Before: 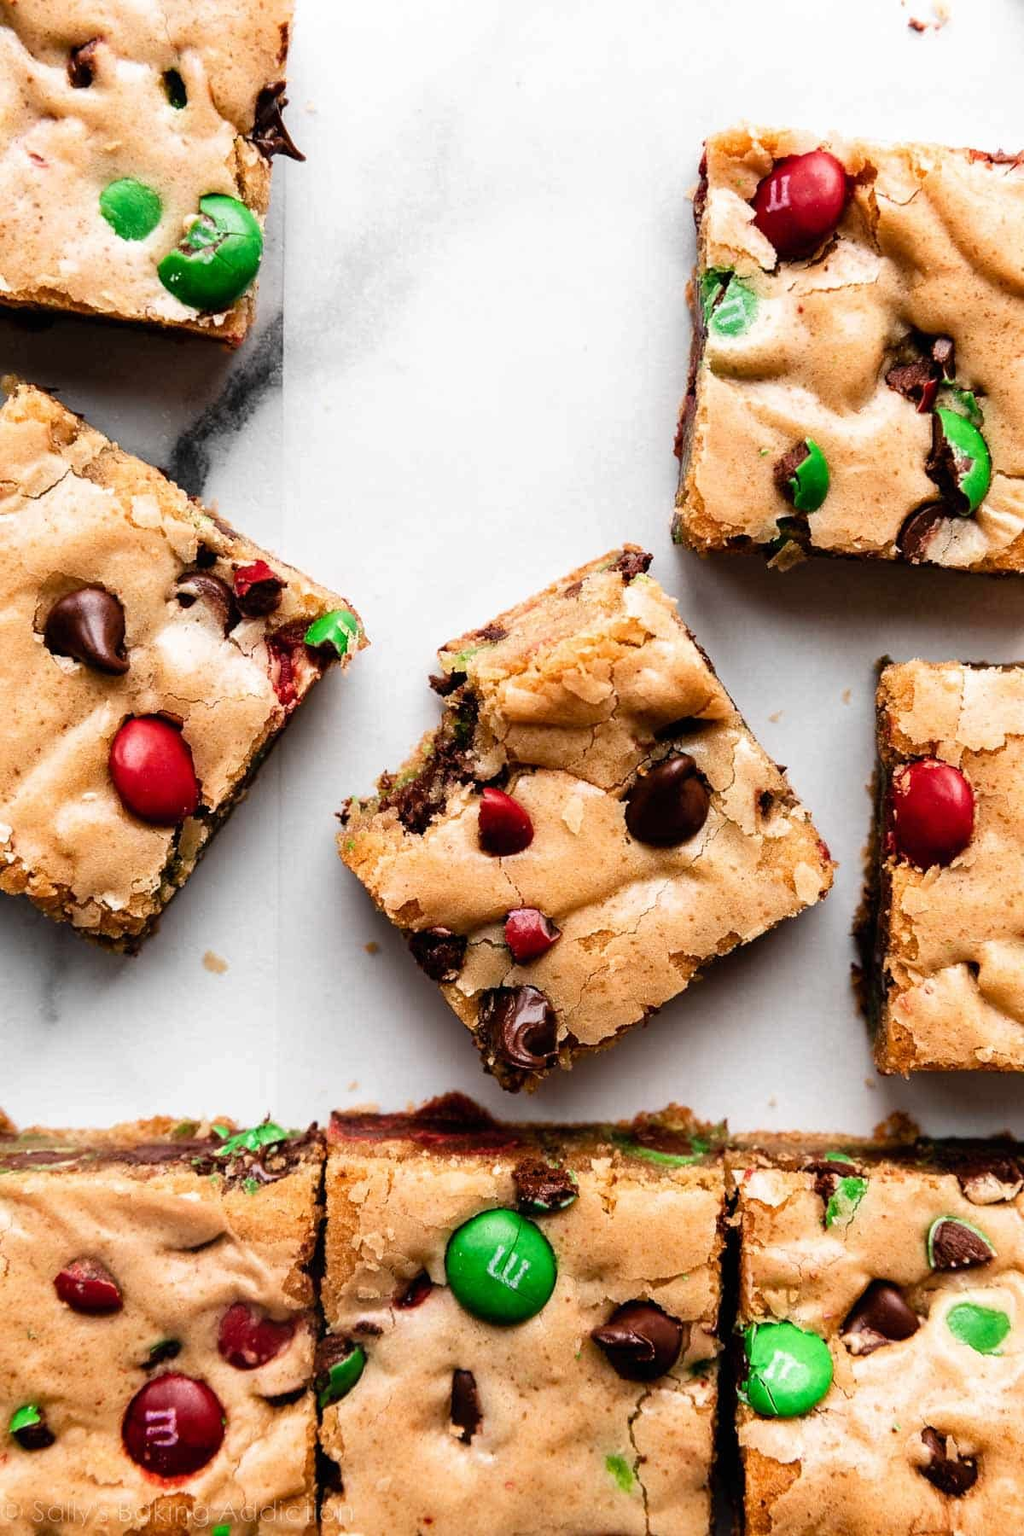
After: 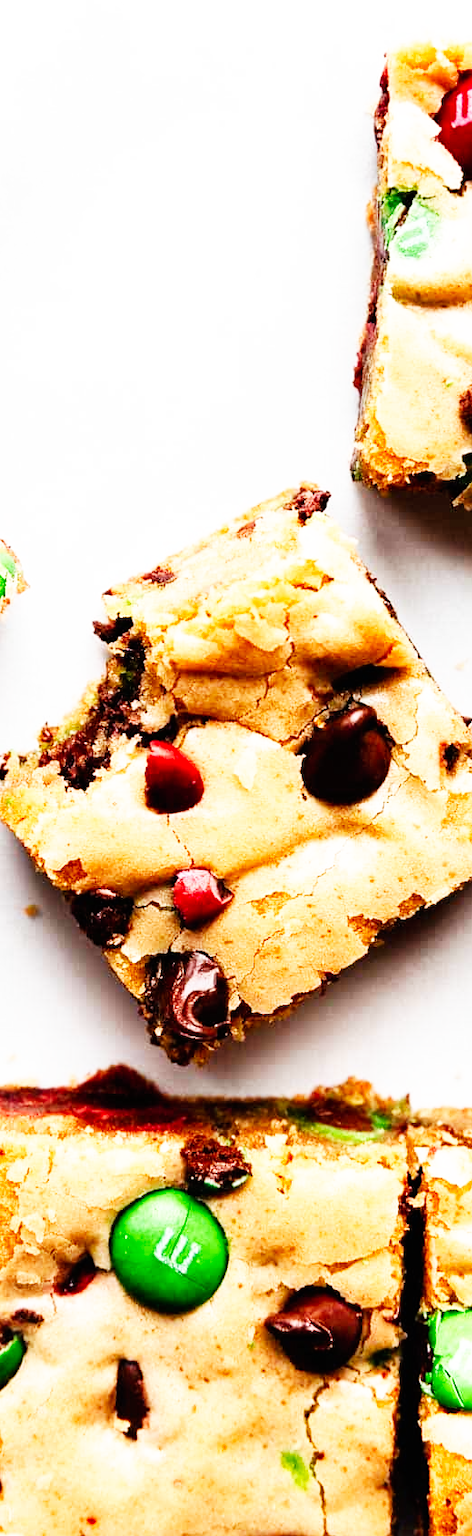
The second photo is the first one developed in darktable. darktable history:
base curve: curves: ch0 [(0, 0) (0.007, 0.004) (0.027, 0.03) (0.046, 0.07) (0.207, 0.54) (0.442, 0.872) (0.673, 0.972) (1, 1)], preserve colors none
crop: left 33.452%, top 6.025%, right 23.155%
